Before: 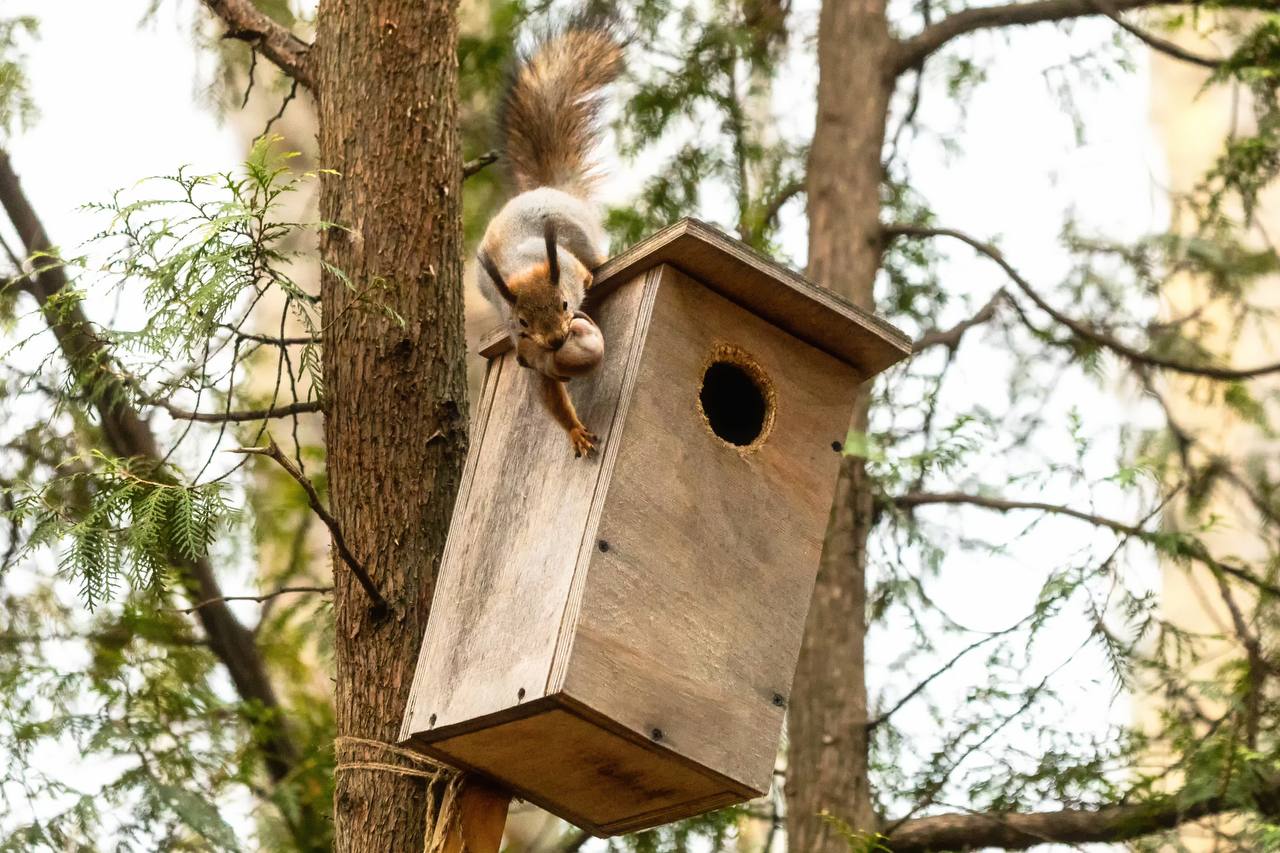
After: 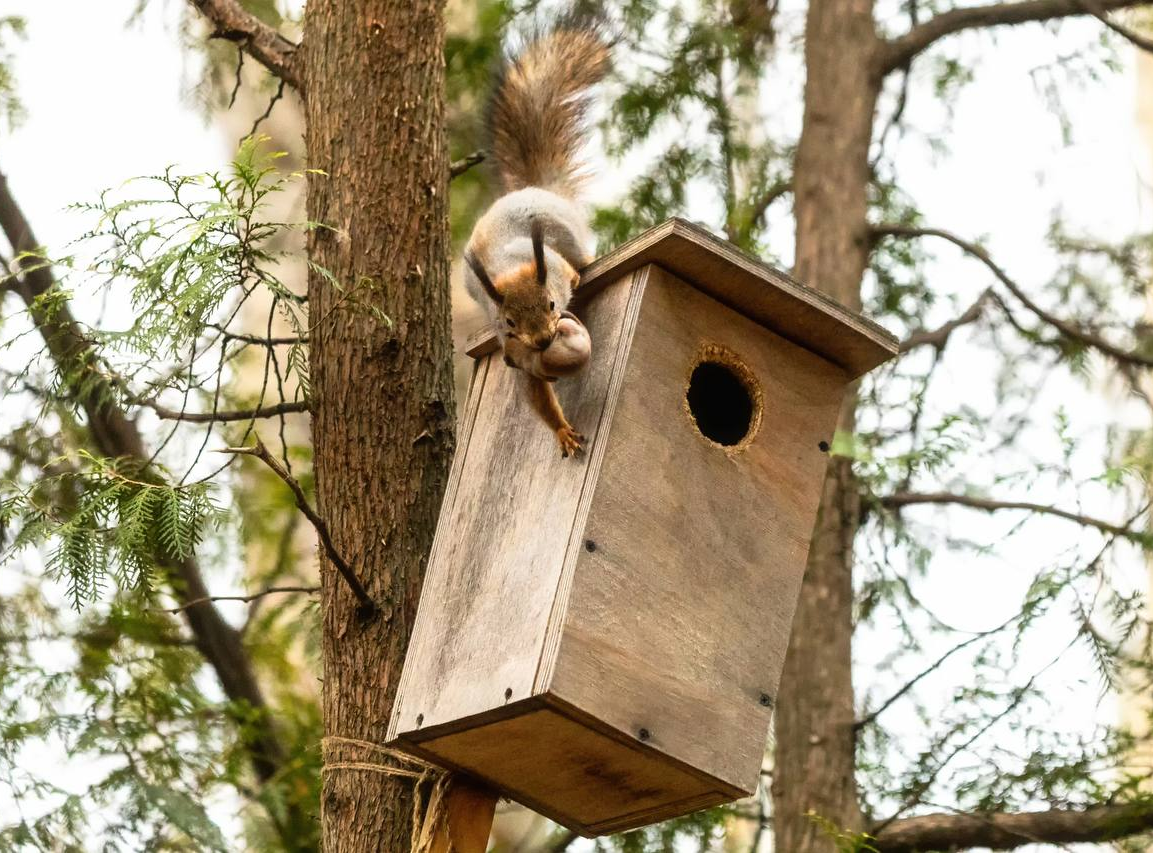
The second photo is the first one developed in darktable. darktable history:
rgb levels: preserve colors max RGB
crop and rotate: left 1.088%, right 8.807%
